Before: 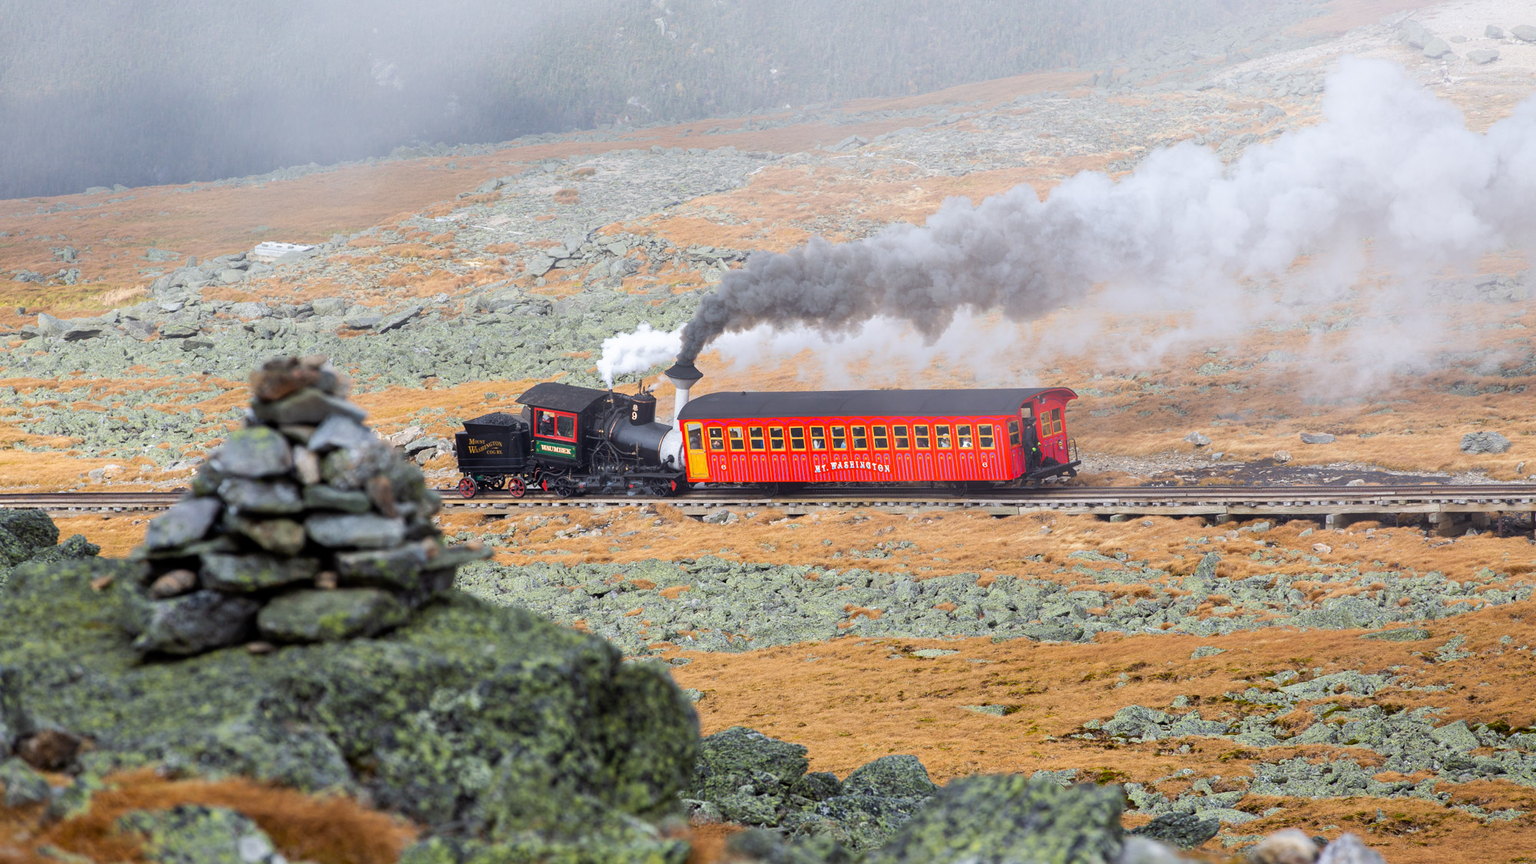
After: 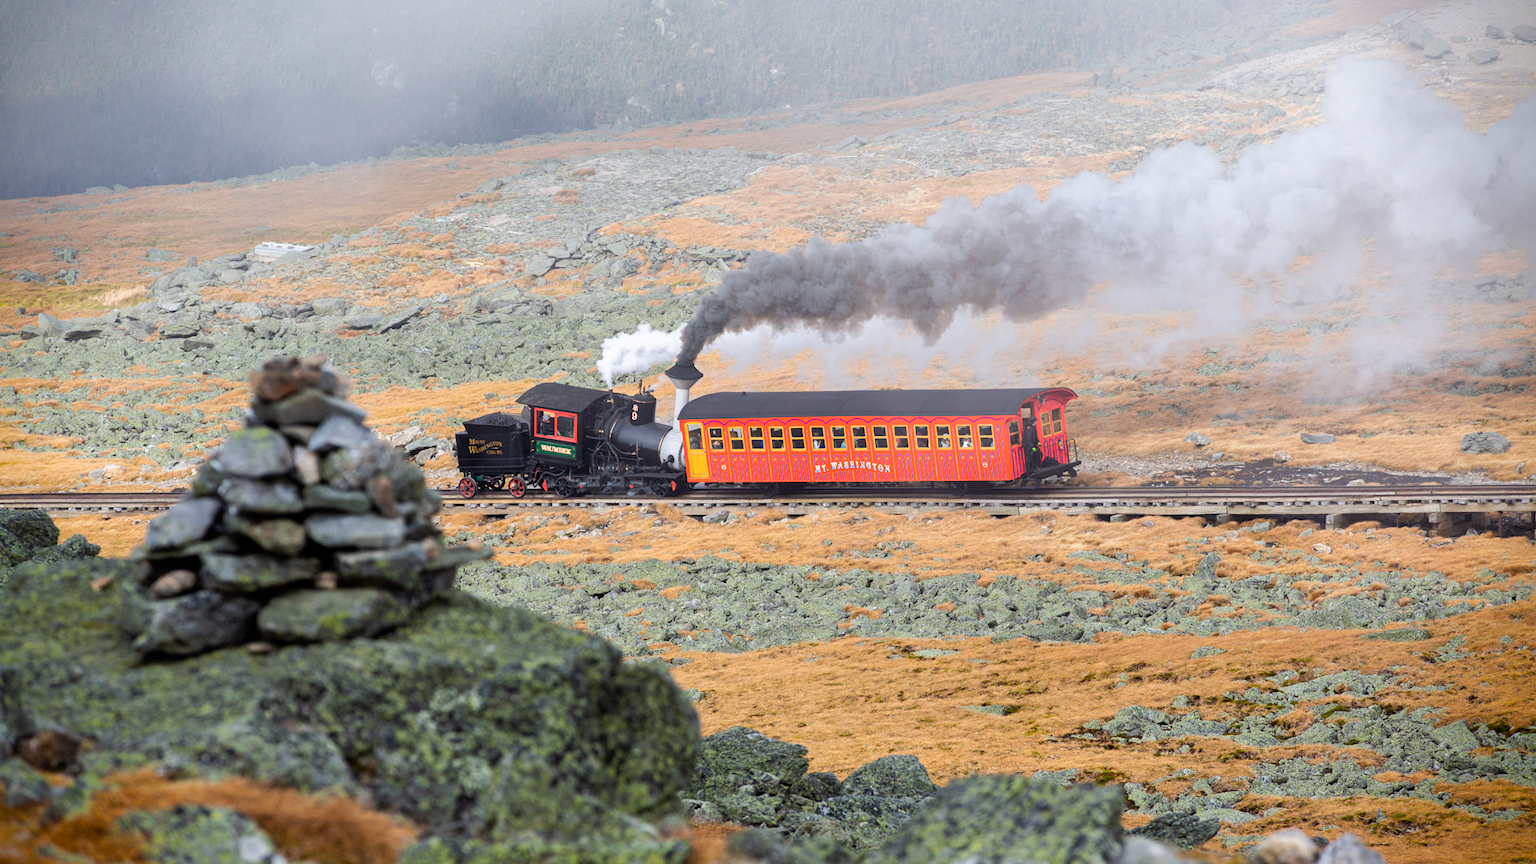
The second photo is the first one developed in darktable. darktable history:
color zones: curves: ch0 [(0, 0.465) (0.092, 0.596) (0.289, 0.464) (0.429, 0.453) (0.571, 0.464) (0.714, 0.455) (0.857, 0.462) (1, 0.465)]
vignetting: fall-off start 87.76%, fall-off radius 25.82%, saturation 0.367
